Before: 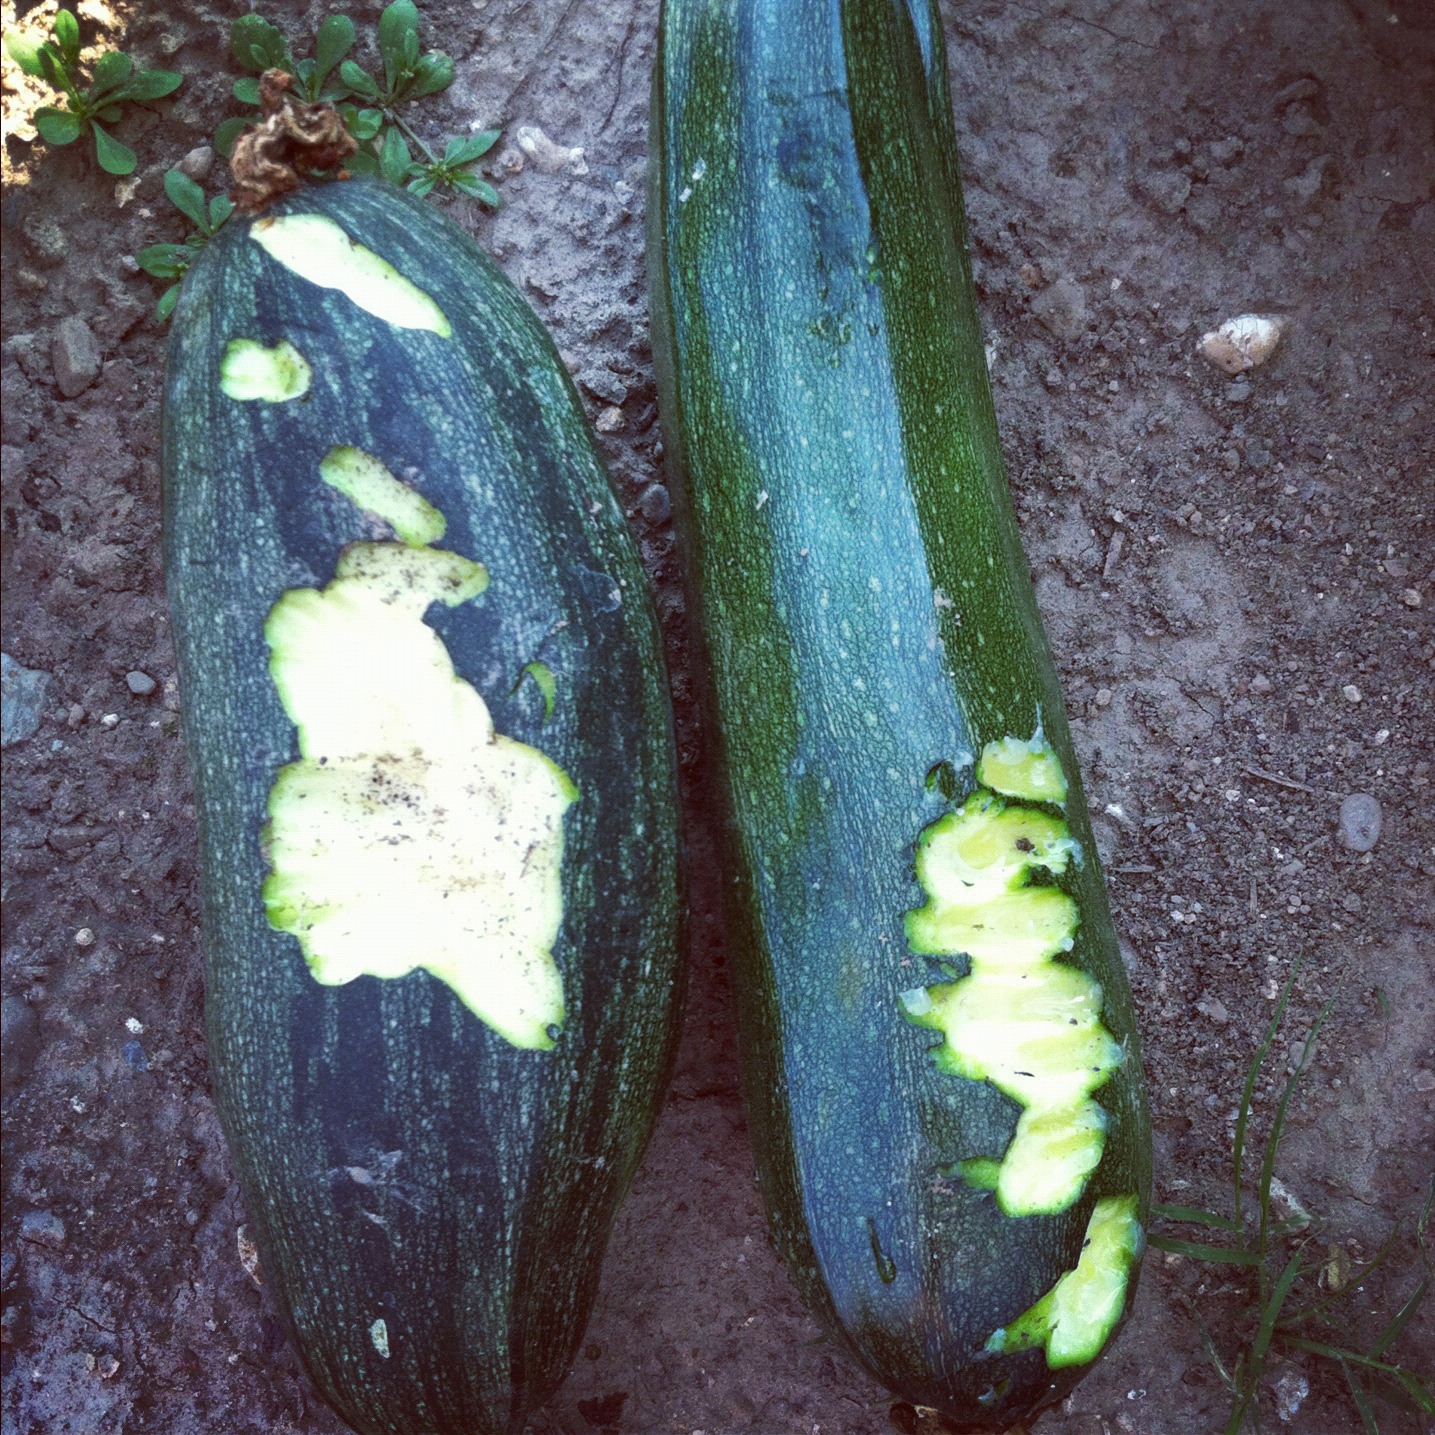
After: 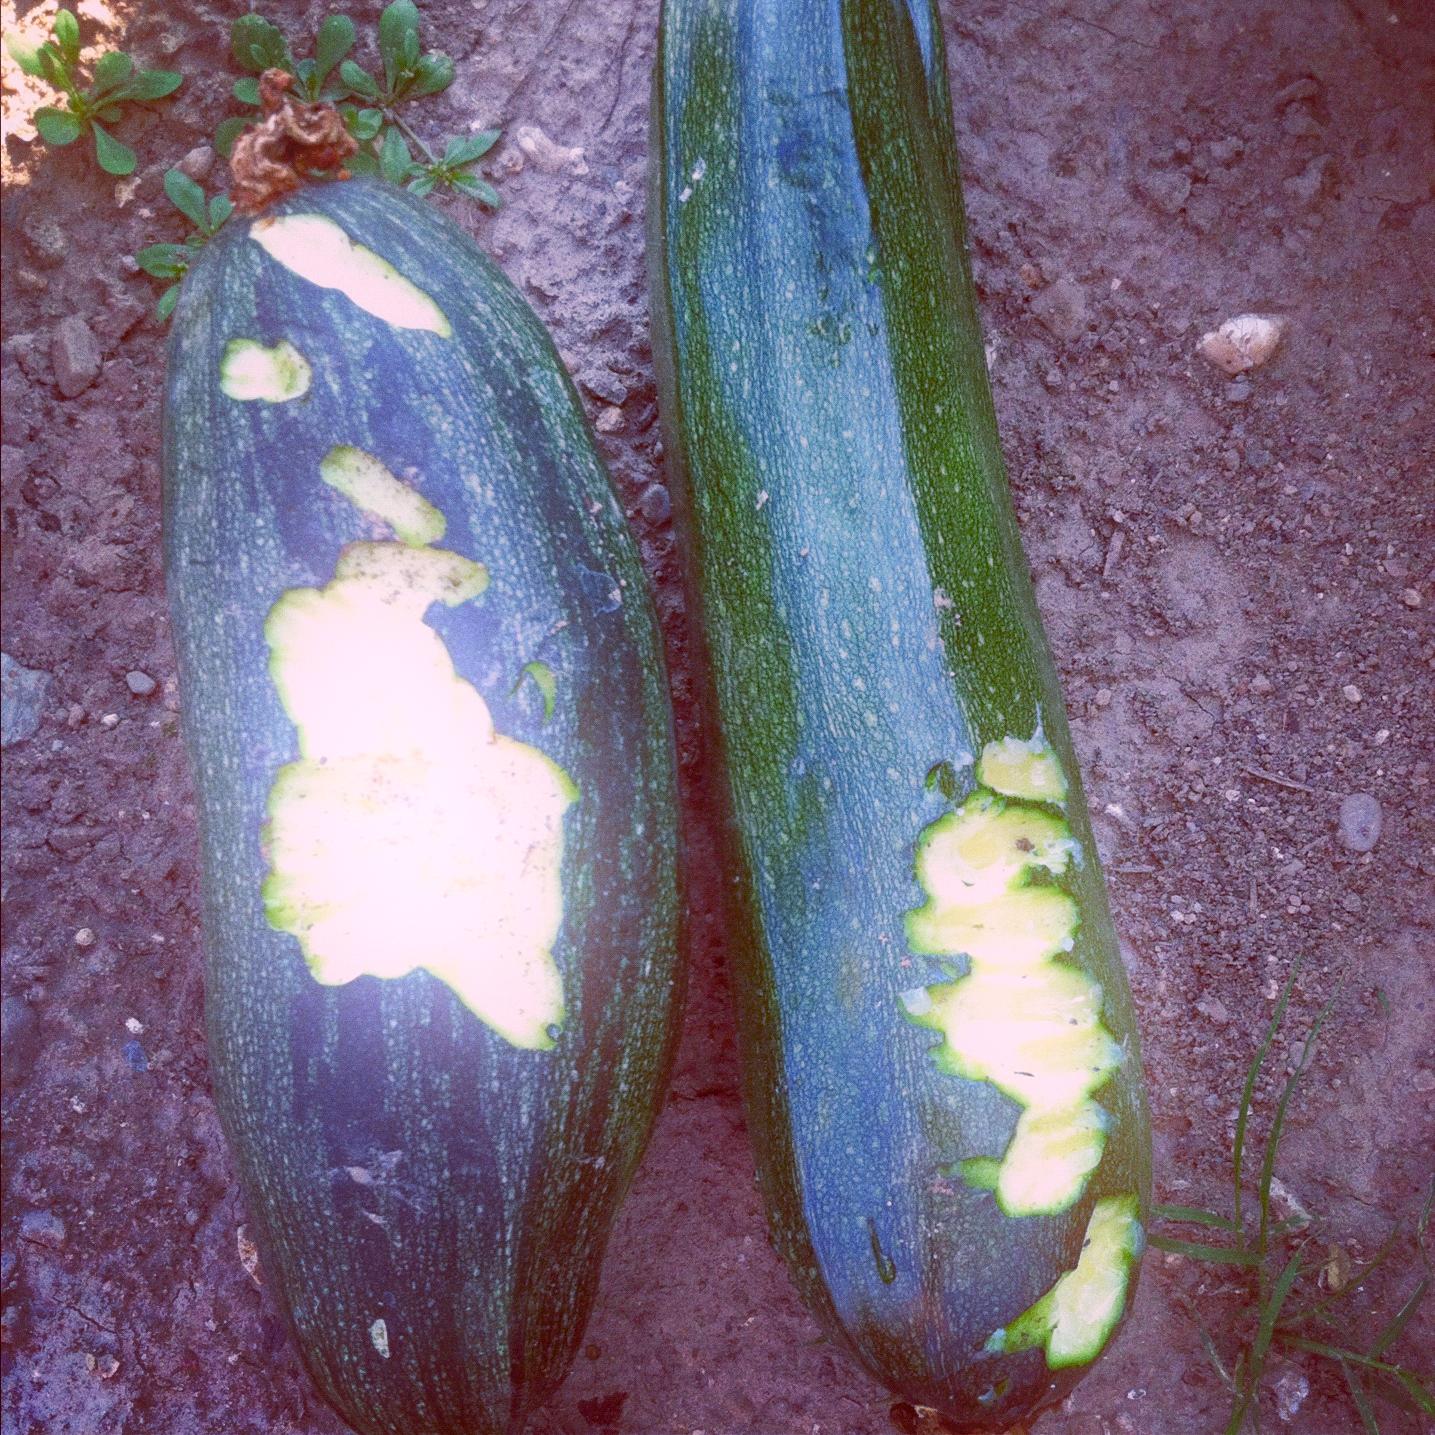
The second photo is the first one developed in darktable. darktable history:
grain: coarseness 0.47 ISO
bloom: on, module defaults
color balance rgb: shadows lift › chroma 1%, shadows lift › hue 113°, highlights gain › chroma 0.2%, highlights gain › hue 333°, perceptual saturation grading › global saturation 20%, perceptual saturation grading › highlights -50%, perceptual saturation grading › shadows 25%, contrast -20%
white balance: red 1.188, blue 1.11
